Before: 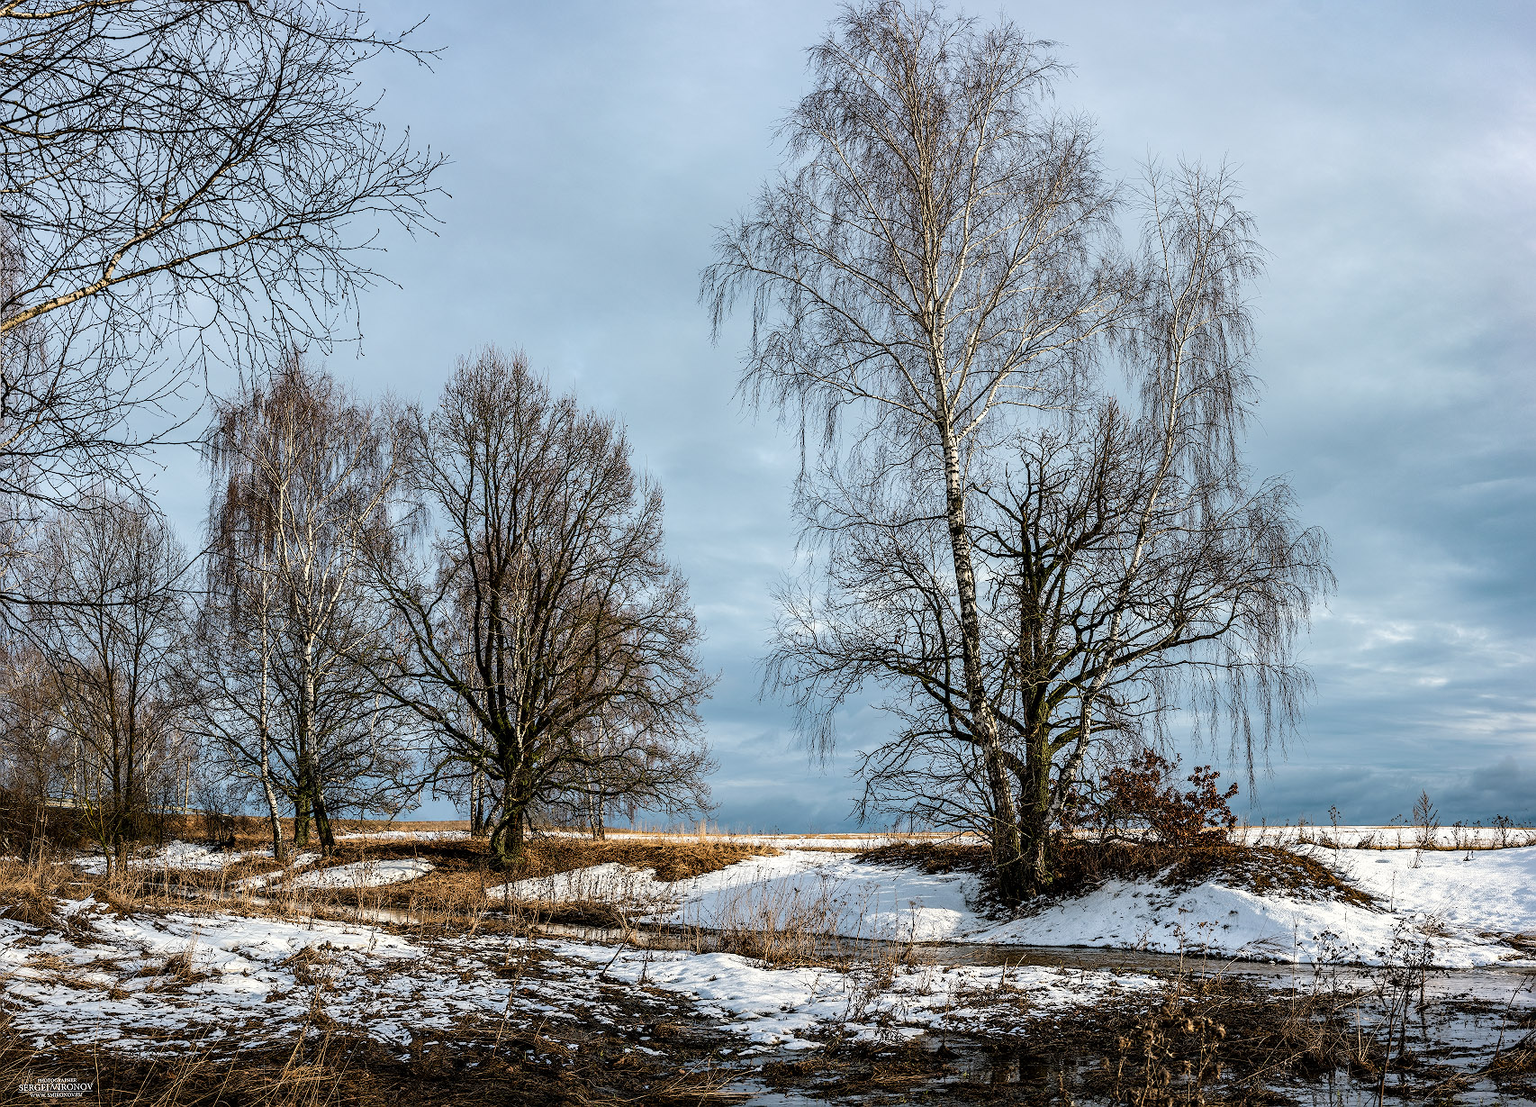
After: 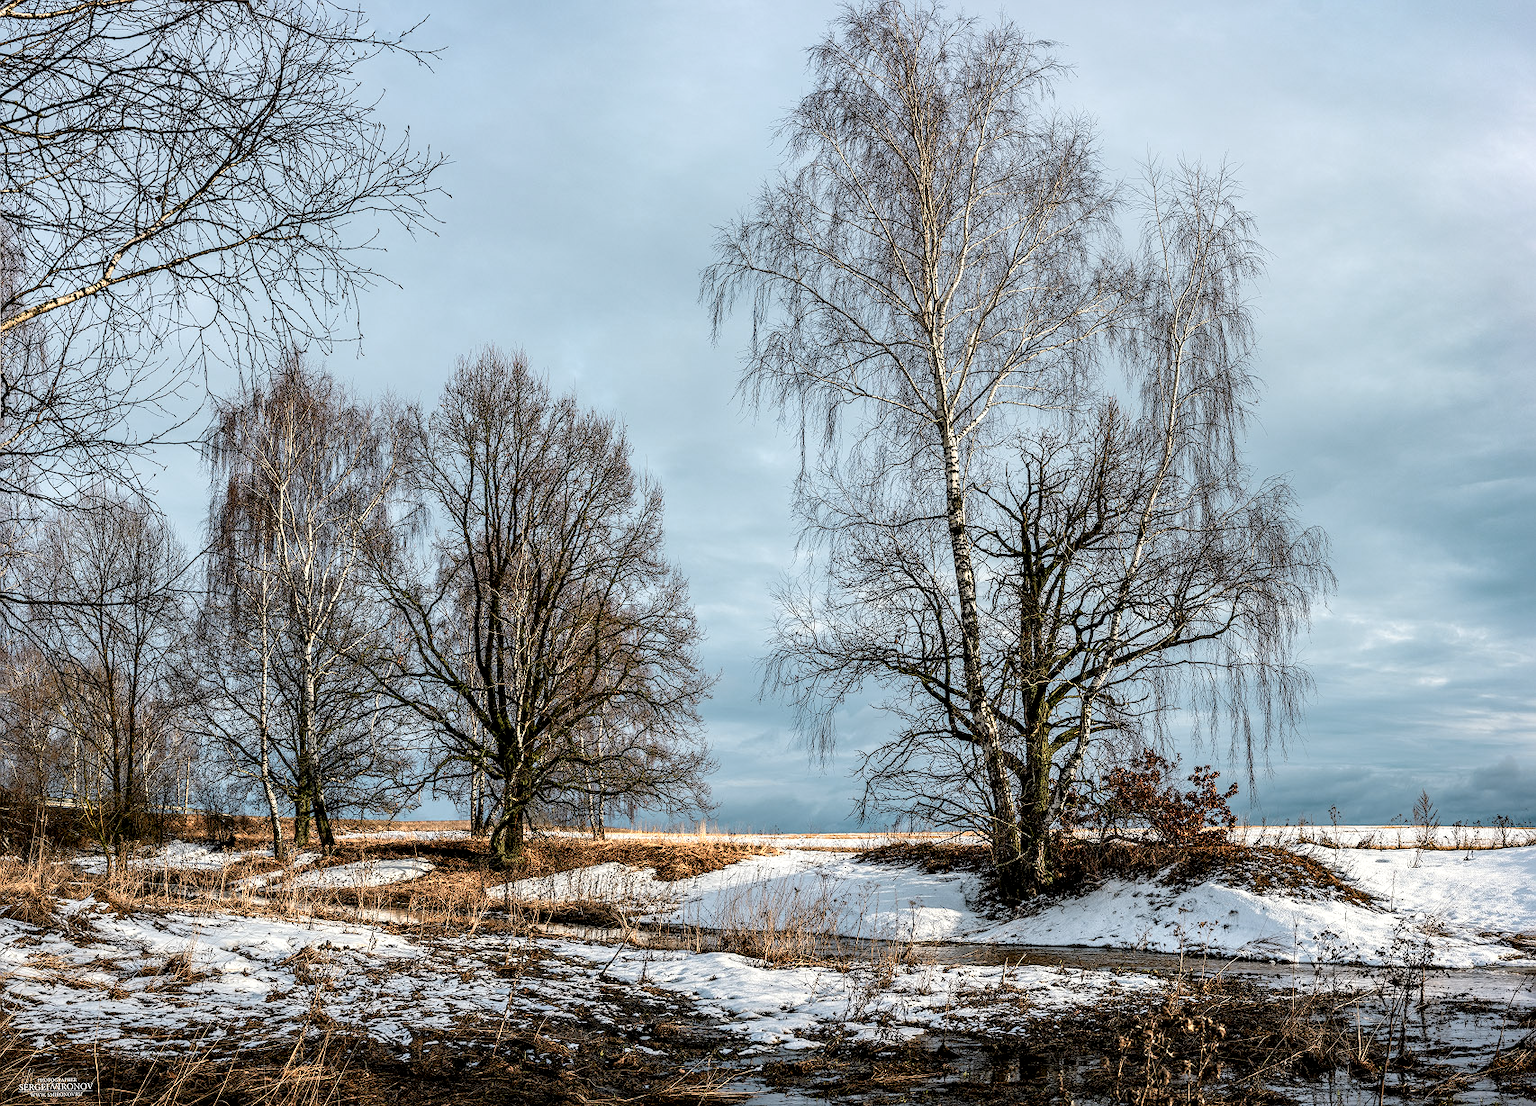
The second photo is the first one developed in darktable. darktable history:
exposure: black level correction 0.004, exposure 0.014 EV, compensate highlight preservation false
color zones: curves: ch0 [(0.018, 0.548) (0.224, 0.64) (0.425, 0.447) (0.675, 0.575) (0.732, 0.579)]; ch1 [(0.066, 0.487) (0.25, 0.5) (0.404, 0.43) (0.75, 0.421) (0.956, 0.421)]; ch2 [(0.044, 0.561) (0.215, 0.465) (0.399, 0.544) (0.465, 0.548) (0.614, 0.447) (0.724, 0.43) (0.882, 0.623) (0.956, 0.632)]
rotate and perspective: automatic cropping original format, crop left 0, crop top 0
